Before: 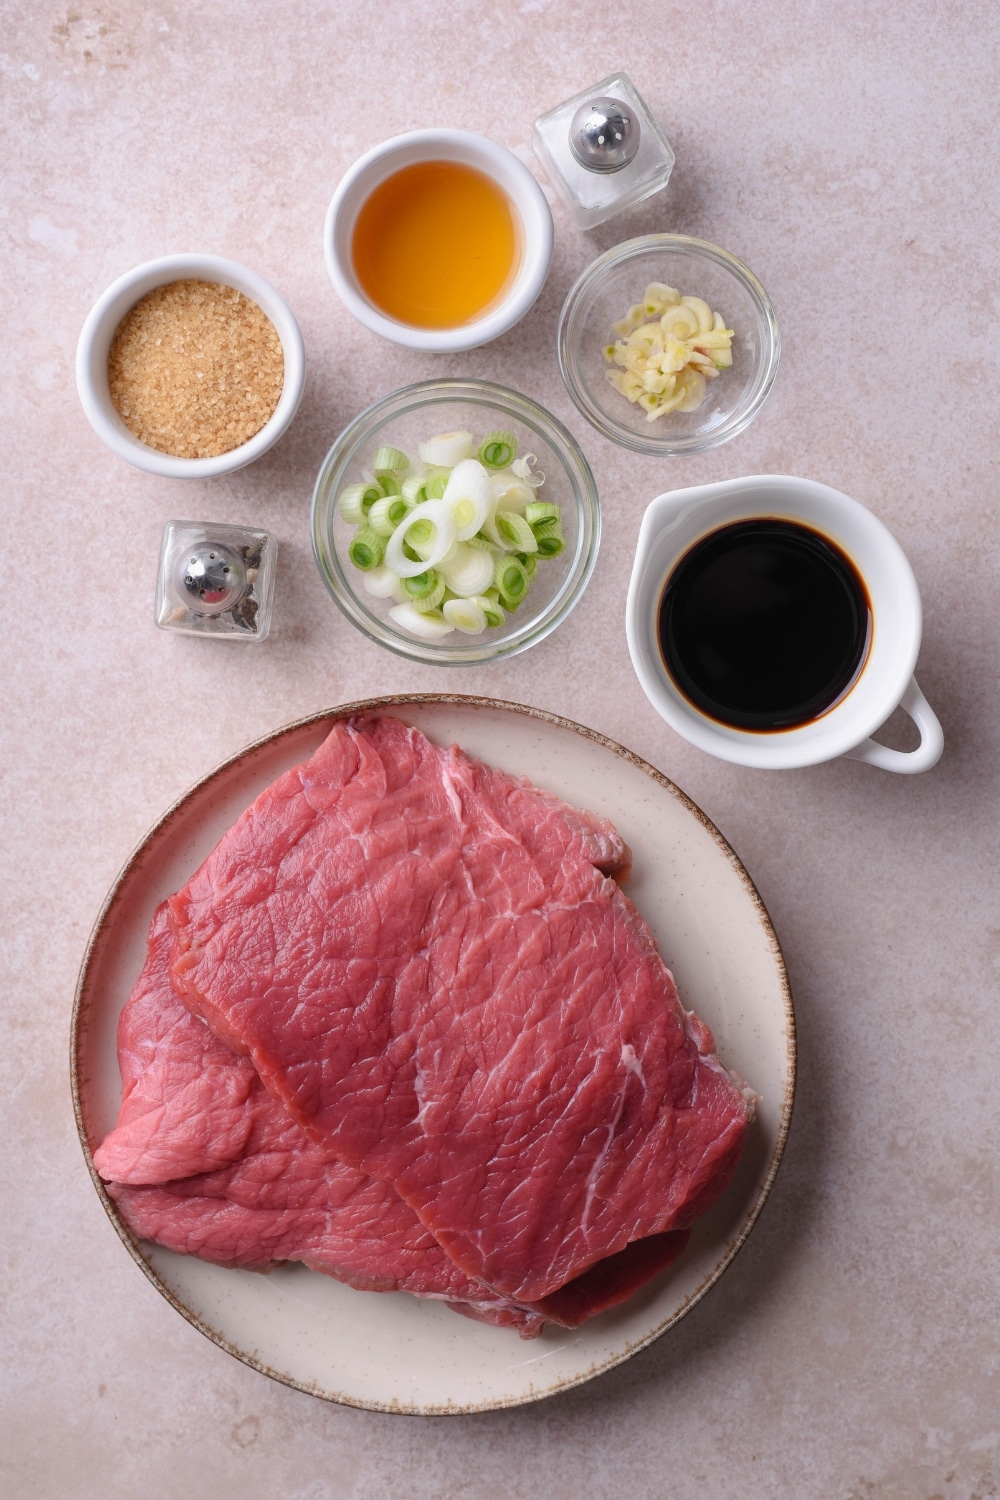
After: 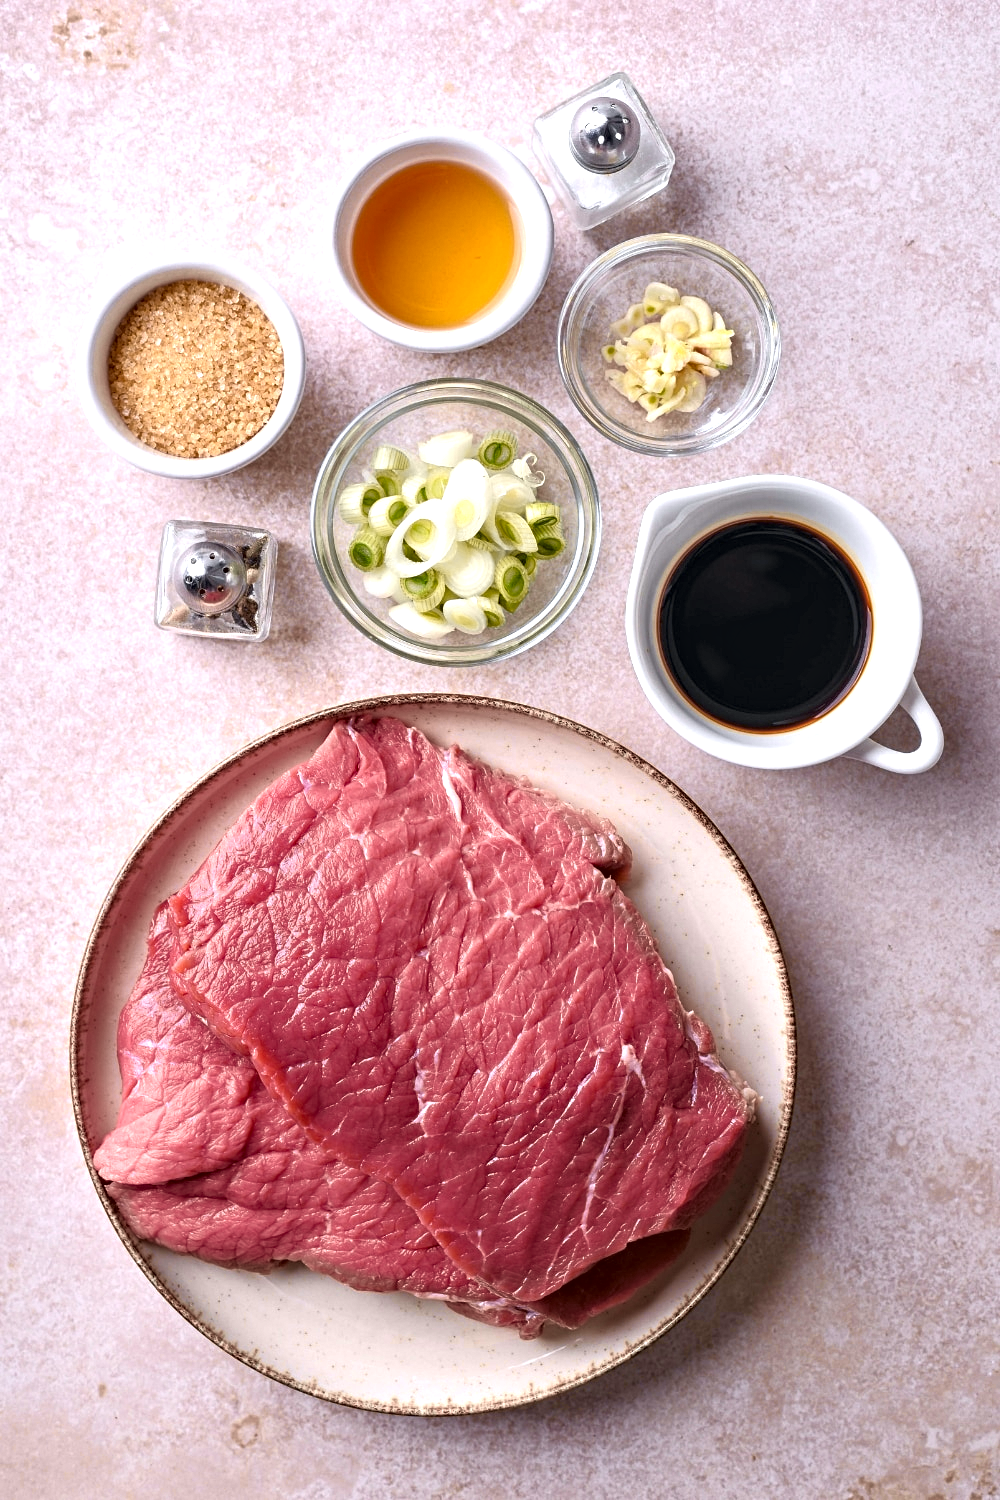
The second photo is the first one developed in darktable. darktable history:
contrast equalizer: octaves 7, y [[0.5, 0.542, 0.583, 0.625, 0.667, 0.708], [0.5 ×6], [0.5 ×6], [0 ×6], [0 ×6]]
tone curve: curves: ch0 [(0, 0) (0.15, 0.17) (0.452, 0.437) (0.611, 0.588) (0.751, 0.749) (1, 1)]; ch1 [(0, 0) (0.325, 0.327) (0.412, 0.45) (0.453, 0.484) (0.5, 0.499) (0.541, 0.55) (0.617, 0.612) (0.695, 0.697) (1, 1)]; ch2 [(0, 0) (0.386, 0.397) (0.452, 0.459) (0.505, 0.498) (0.524, 0.547) (0.574, 0.566) (0.633, 0.641) (1, 1)], color space Lab, independent channels, preserve colors none
exposure: black level correction 0, exposure 0.5 EV, compensate highlight preservation false
